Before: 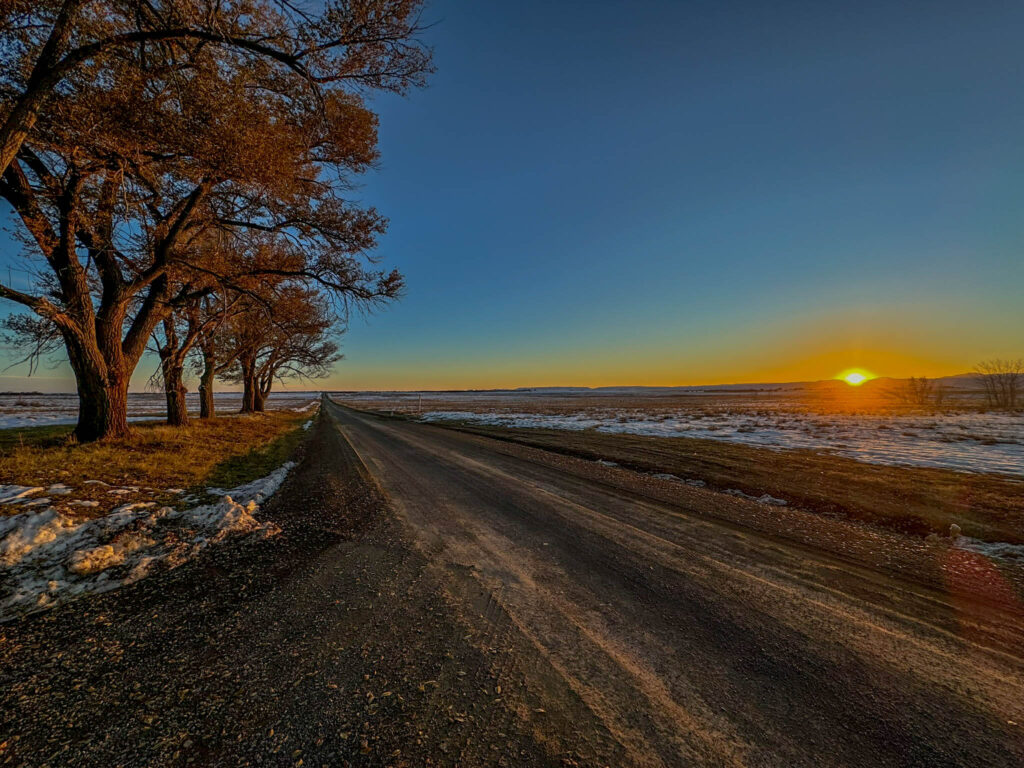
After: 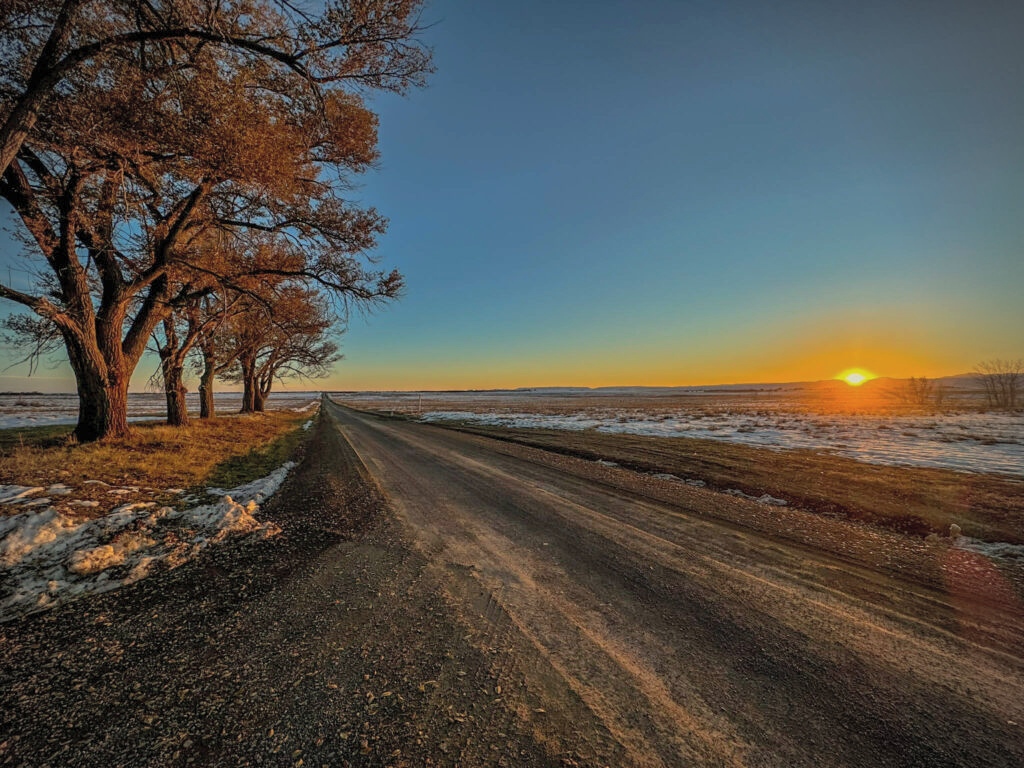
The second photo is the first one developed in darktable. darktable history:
contrast brightness saturation: brightness 0.15
vignetting: unbound false
white balance: red 1.029, blue 0.92
